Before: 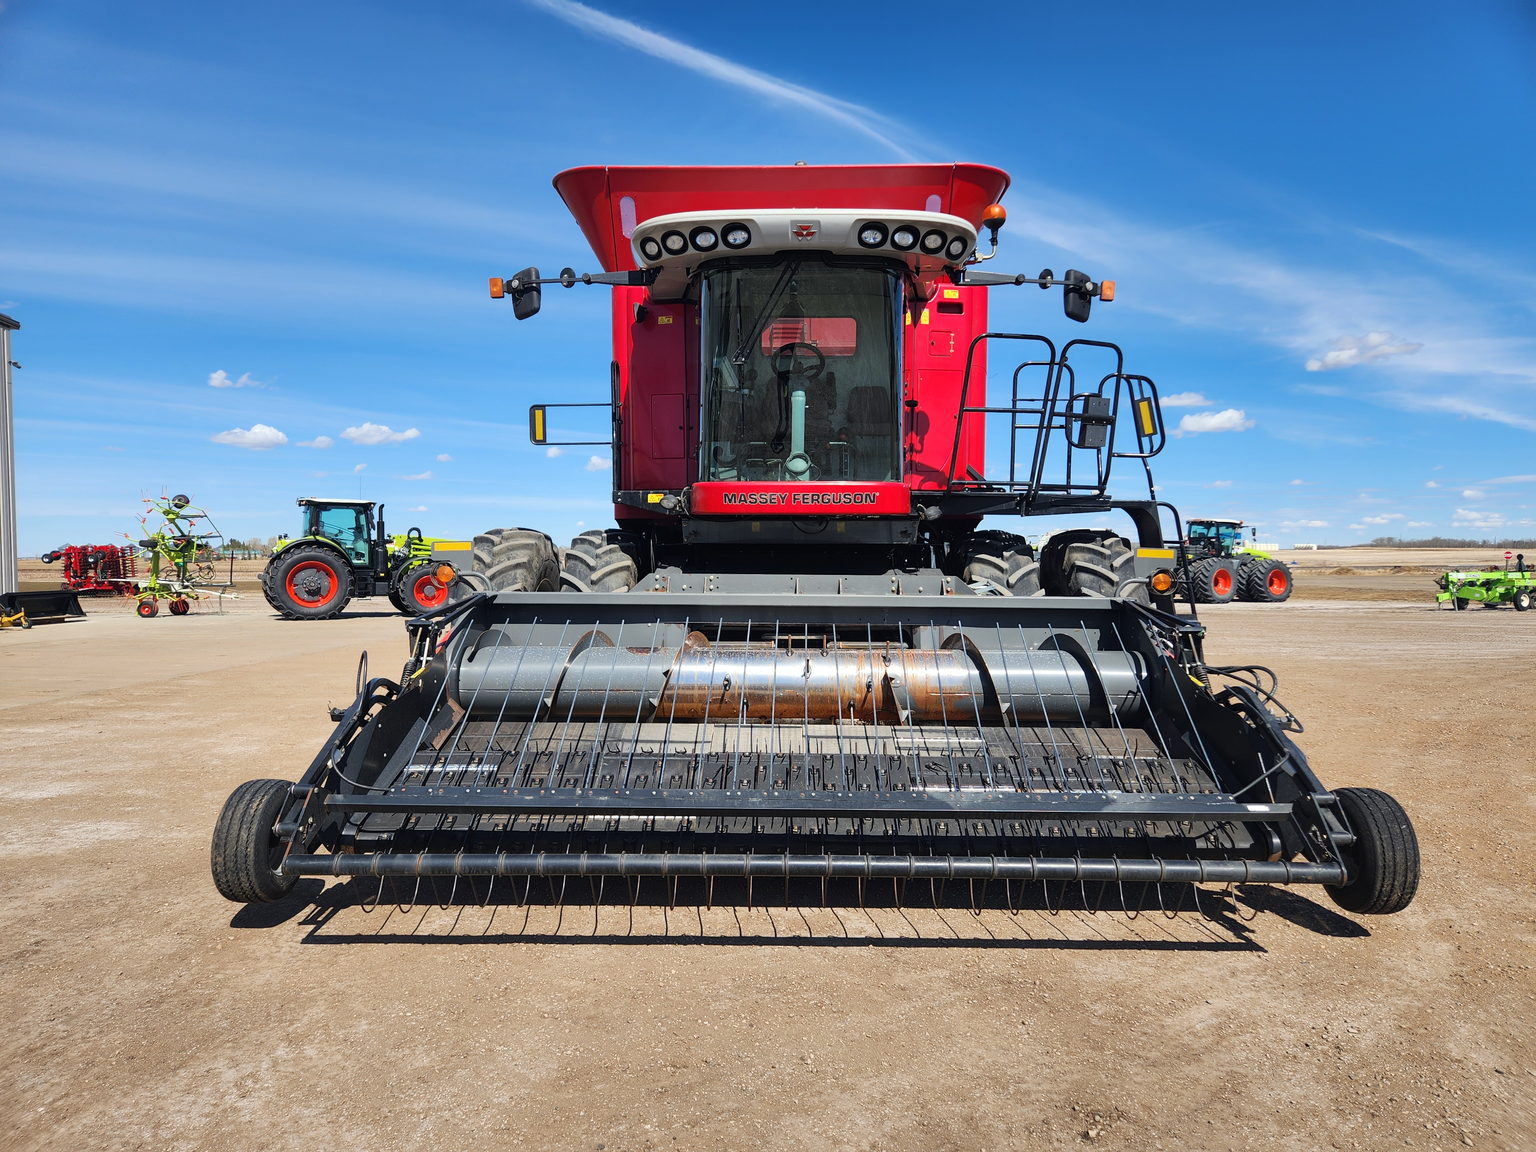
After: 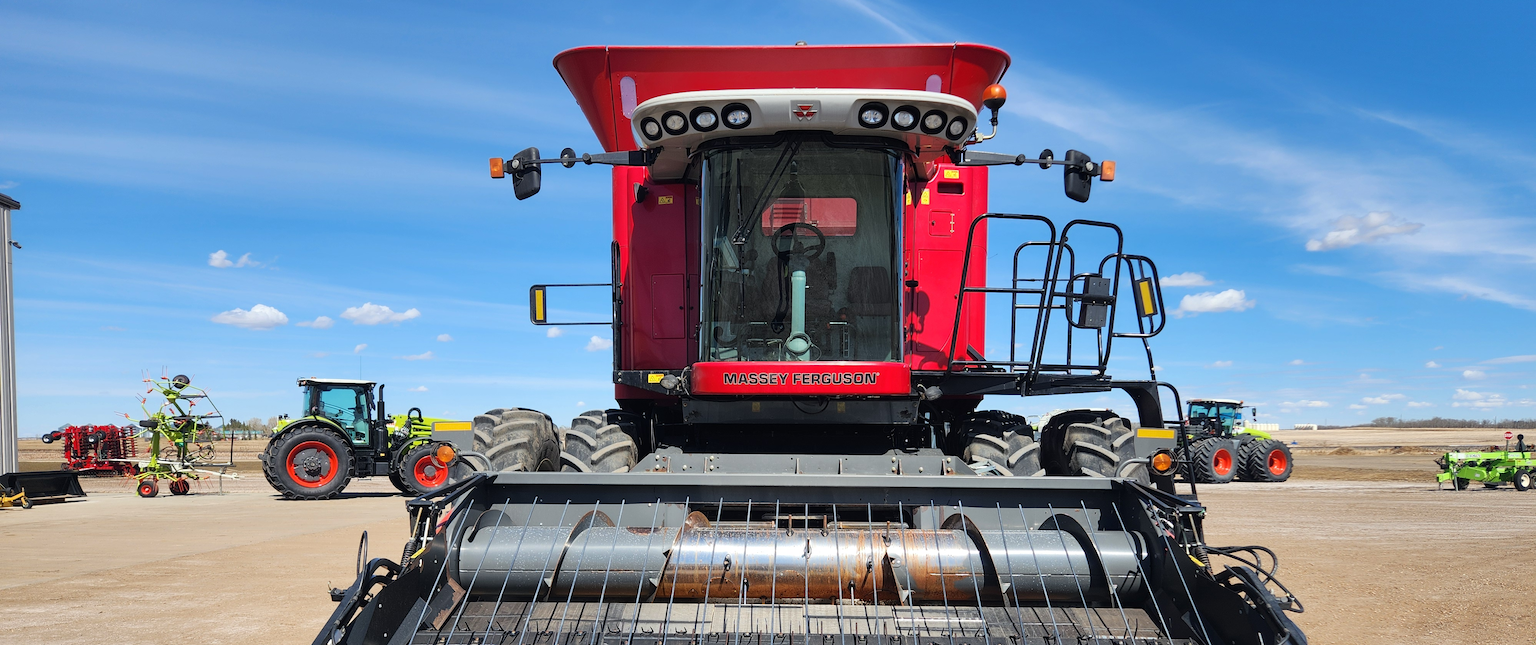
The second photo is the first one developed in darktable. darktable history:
crop and rotate: top 10.457%, bottom 33.531%
